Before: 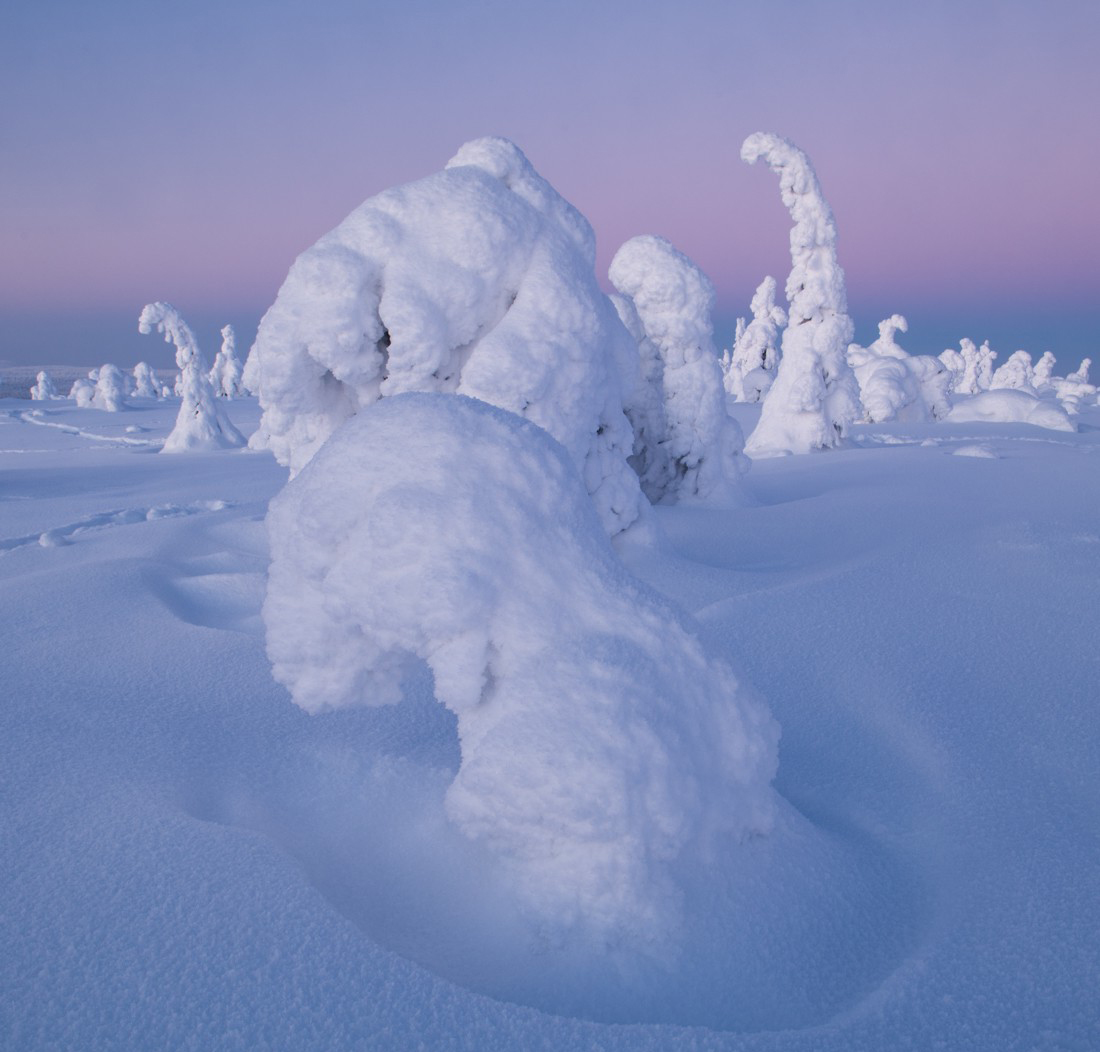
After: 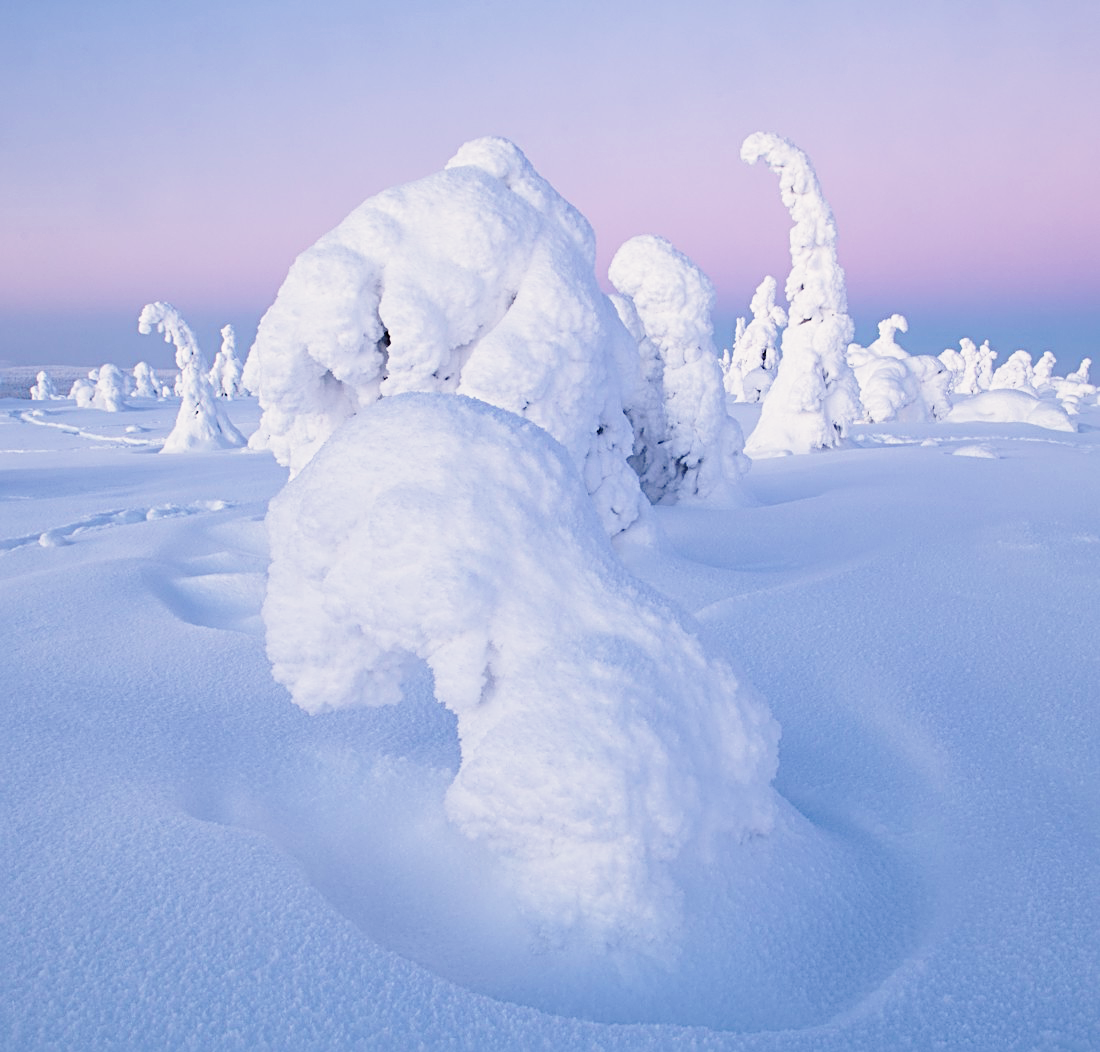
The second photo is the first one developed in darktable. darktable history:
sharpen: radius 3.092
base curve: curves: ch0 [(0, 0) (0.028, 0.03) (0.121, 0.232) (0.46, 0.748) (0.859, 0.968) (1, 1)], preserve colors none
color correction: highlights b* 3
